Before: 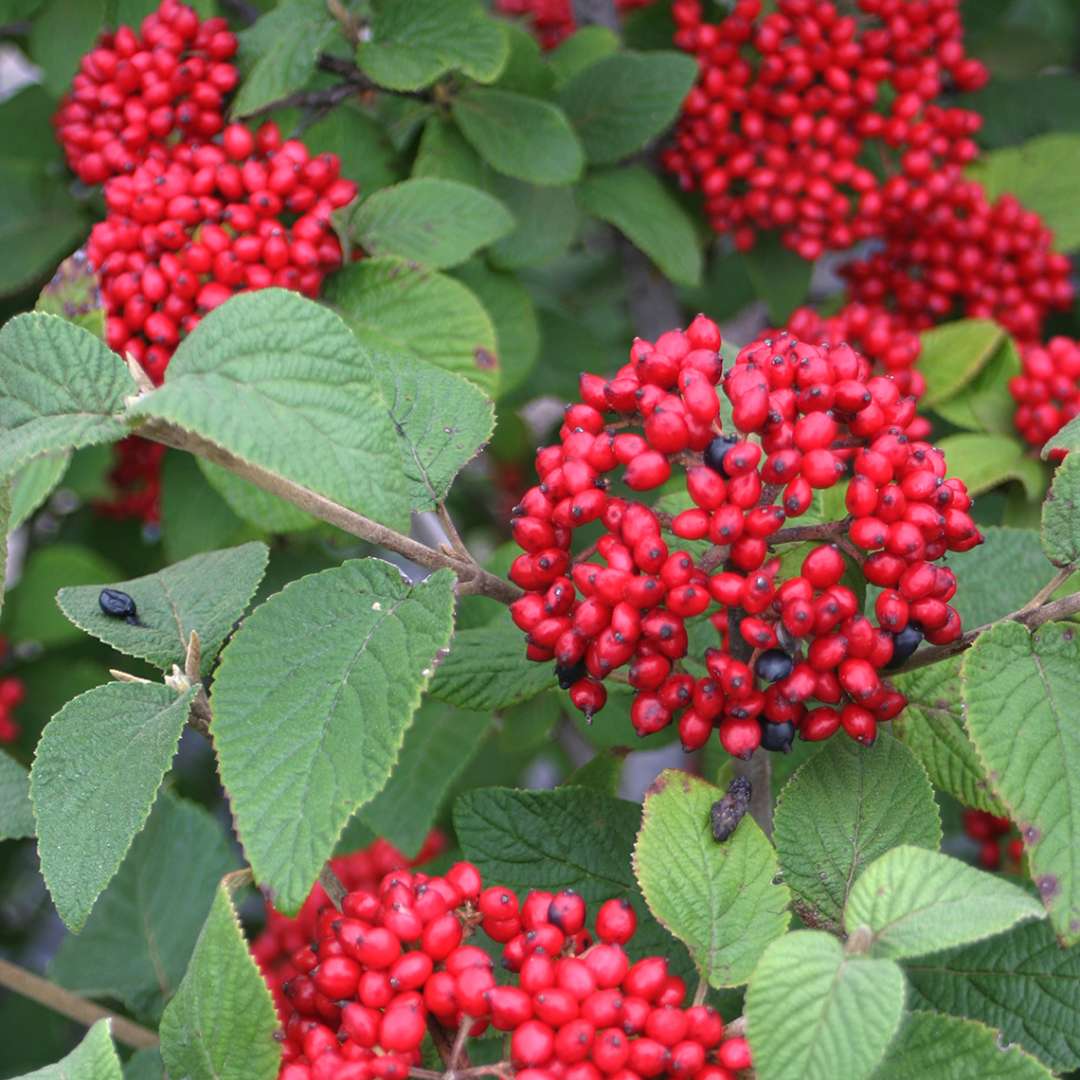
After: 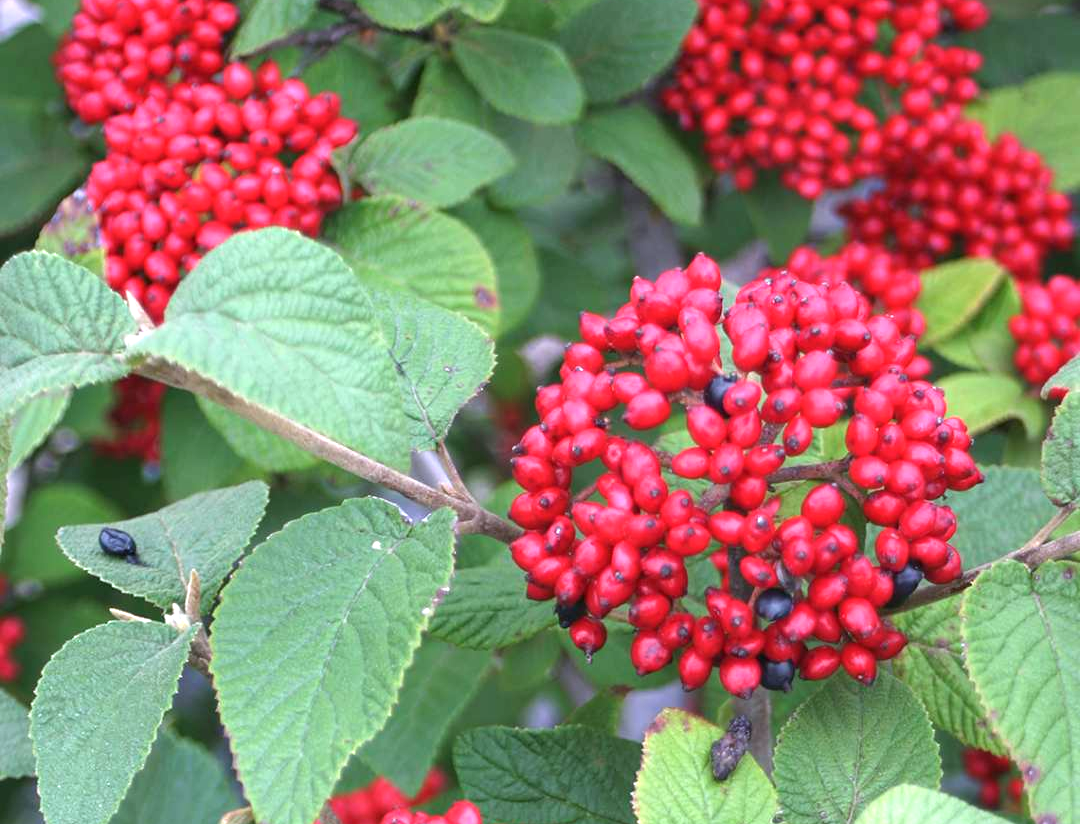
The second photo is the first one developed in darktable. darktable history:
crop: top 5.67%, bottom 17.985%
exposure: exposure 0.662 EV, compensate exposure bias true, compensate highlight preservation false
color calibration: illuminant as shot in camera, x 0.358, y 0.373, temperature 4628.91 K
